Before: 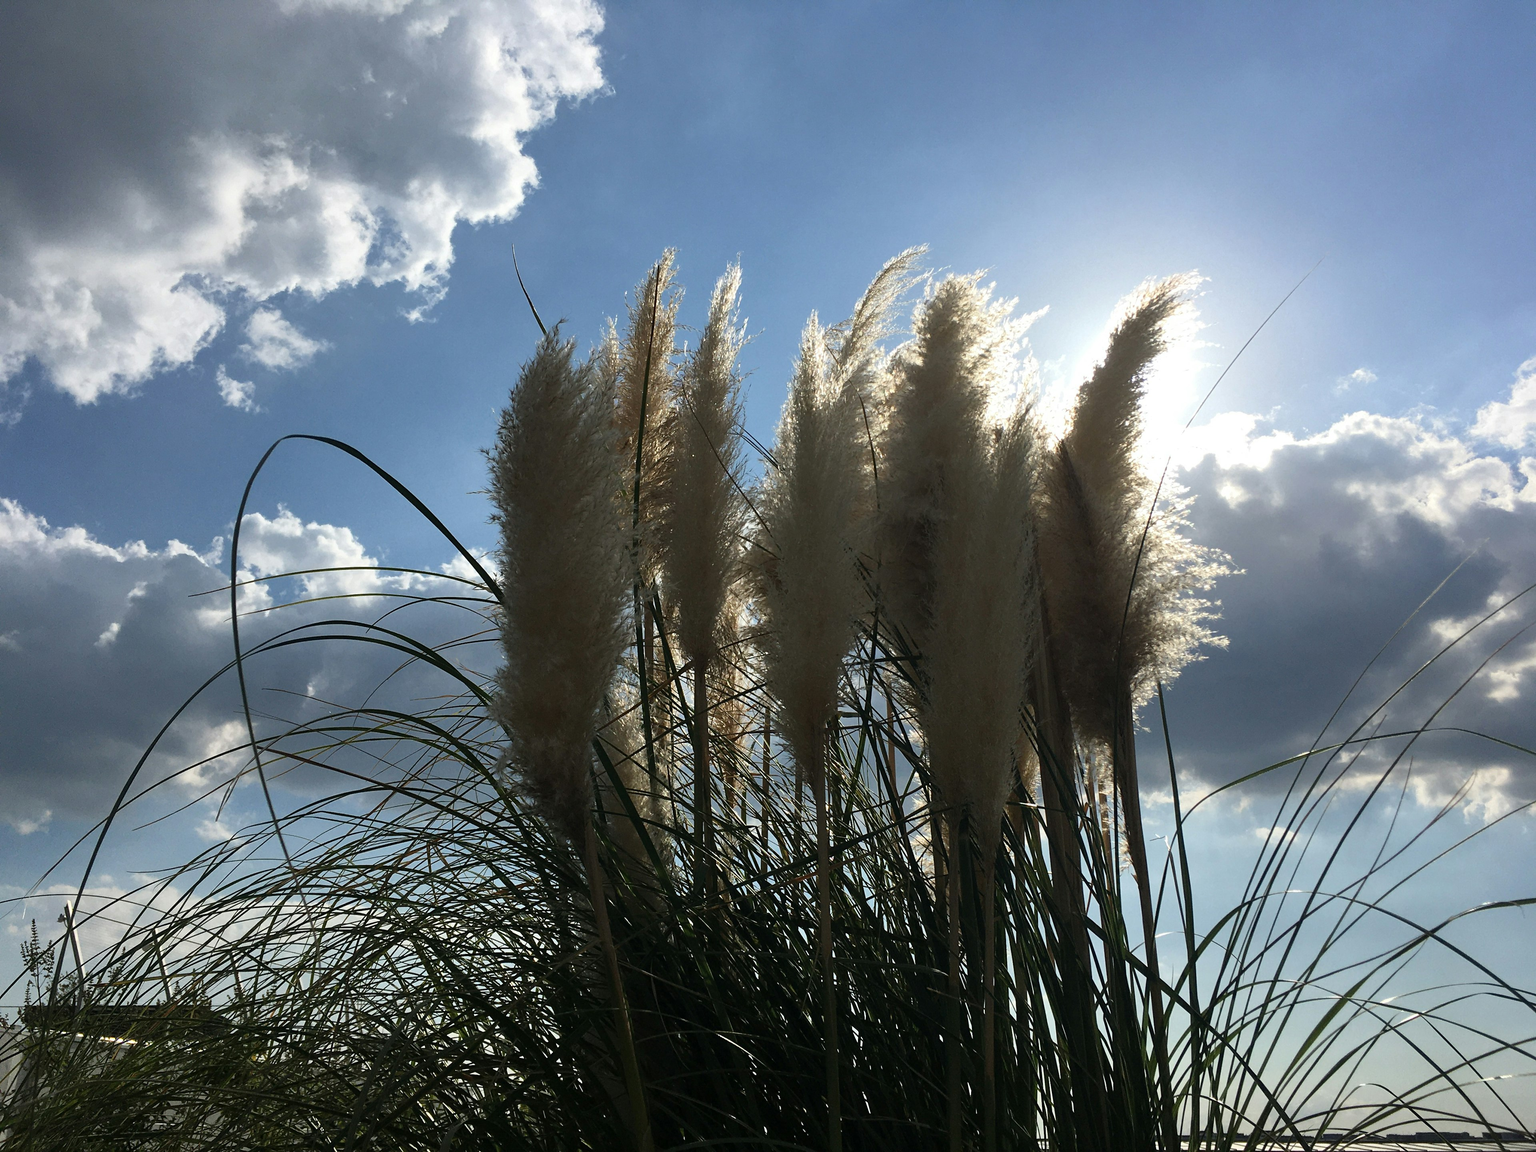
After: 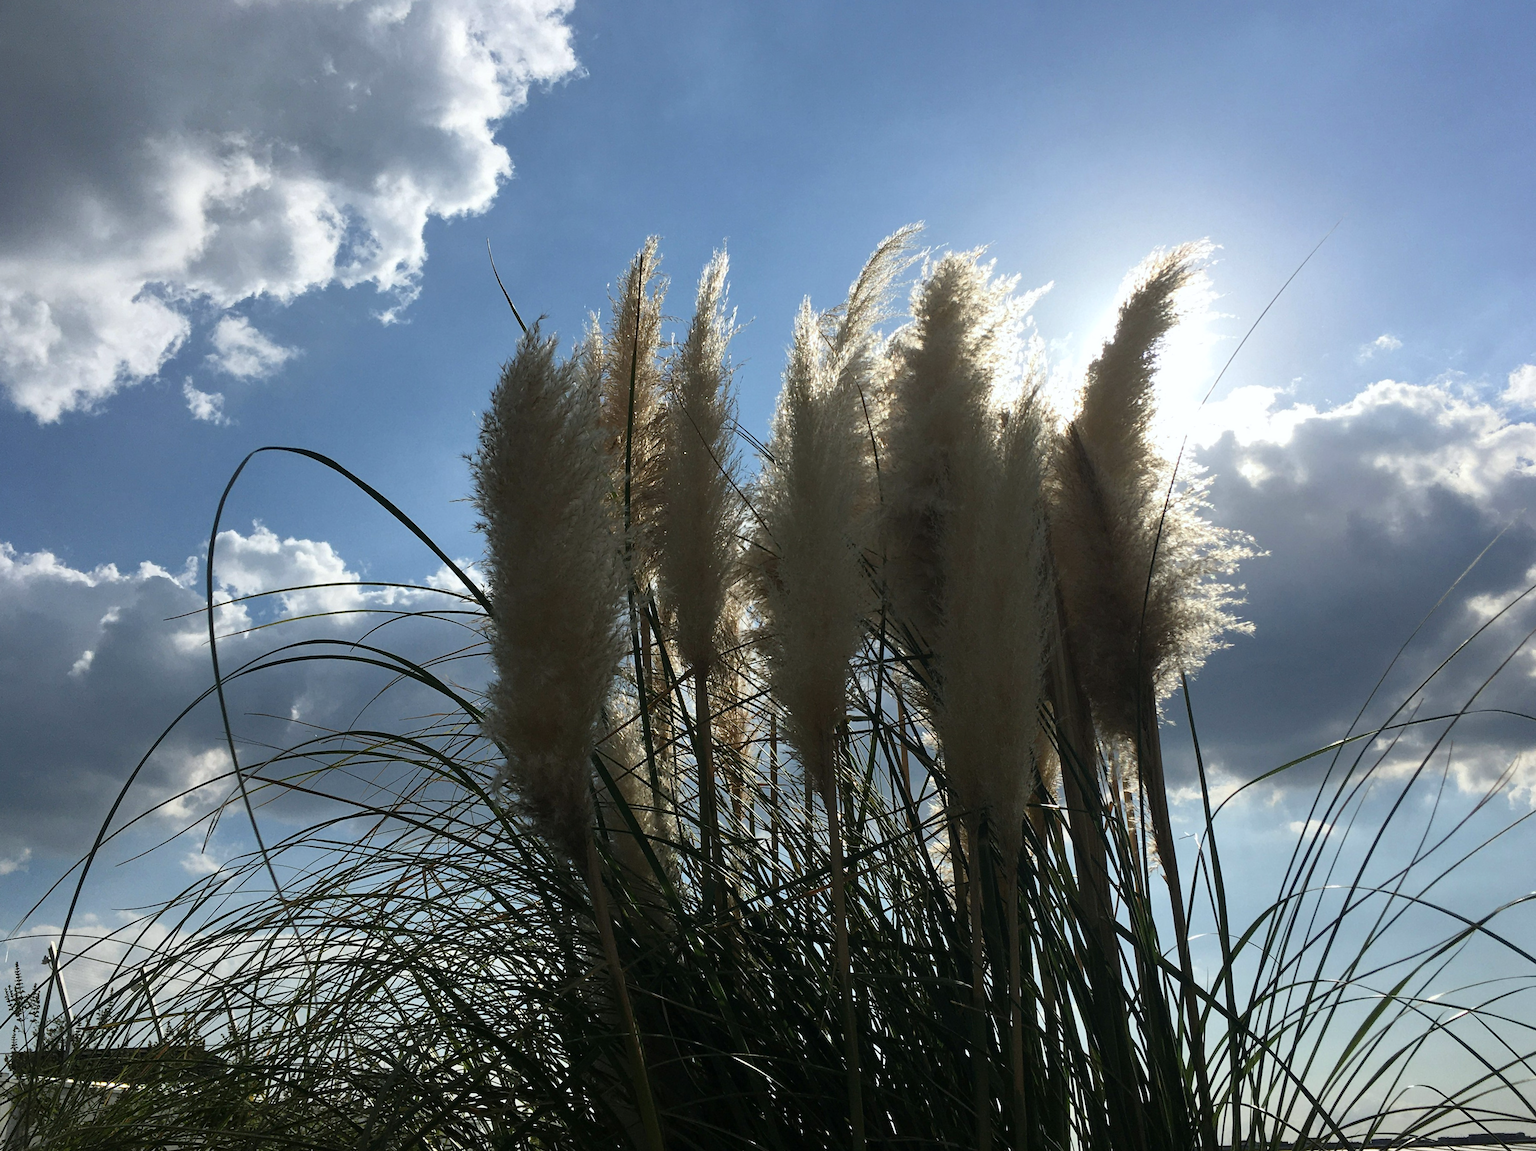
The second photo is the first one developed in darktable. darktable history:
rotate and perspective: rotation -2.12°, lens shift (vertical) 0.009, lens shift (horizontal) -0.008, automatic cropping original format, crop left 0.036, crop right 0.964, crop top 0.05, crop bottom 0.959
white balance: red 0.988, blue 1.017
